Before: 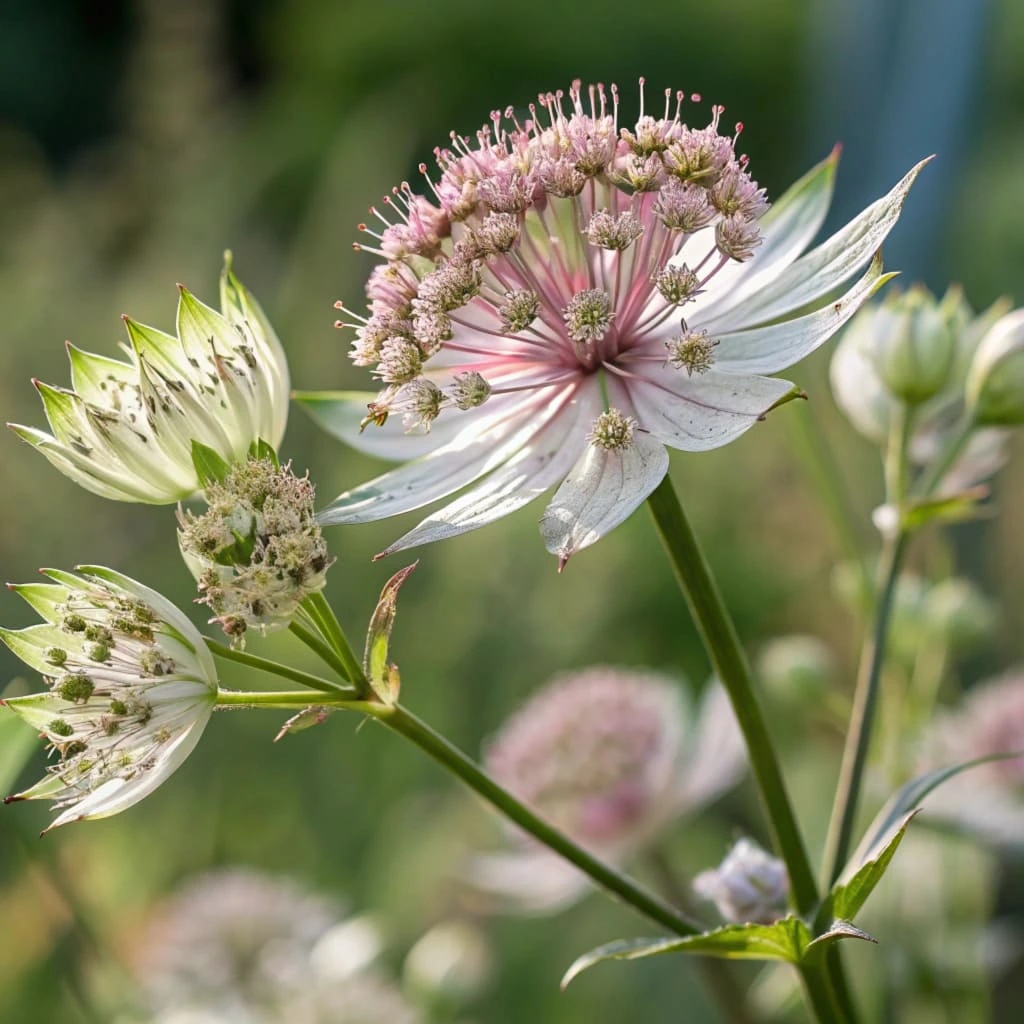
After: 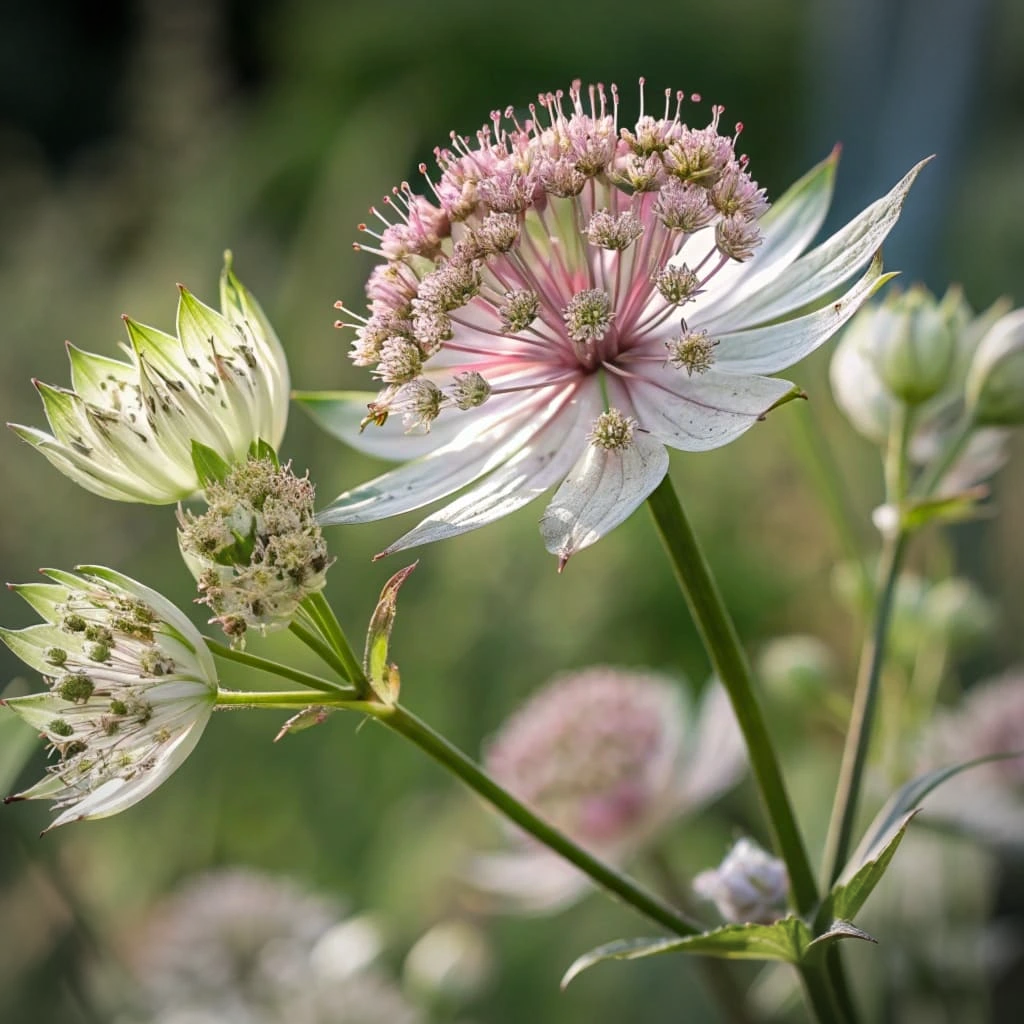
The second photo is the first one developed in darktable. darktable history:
vignetting: automatic ratio true
haze removal: strength 0.028, distance 0.246, compatibility mode true, adaptive false
tone equalizer: edges refinement/feathering 500, mask exposure compensation -1.57 EV, preserve details no
